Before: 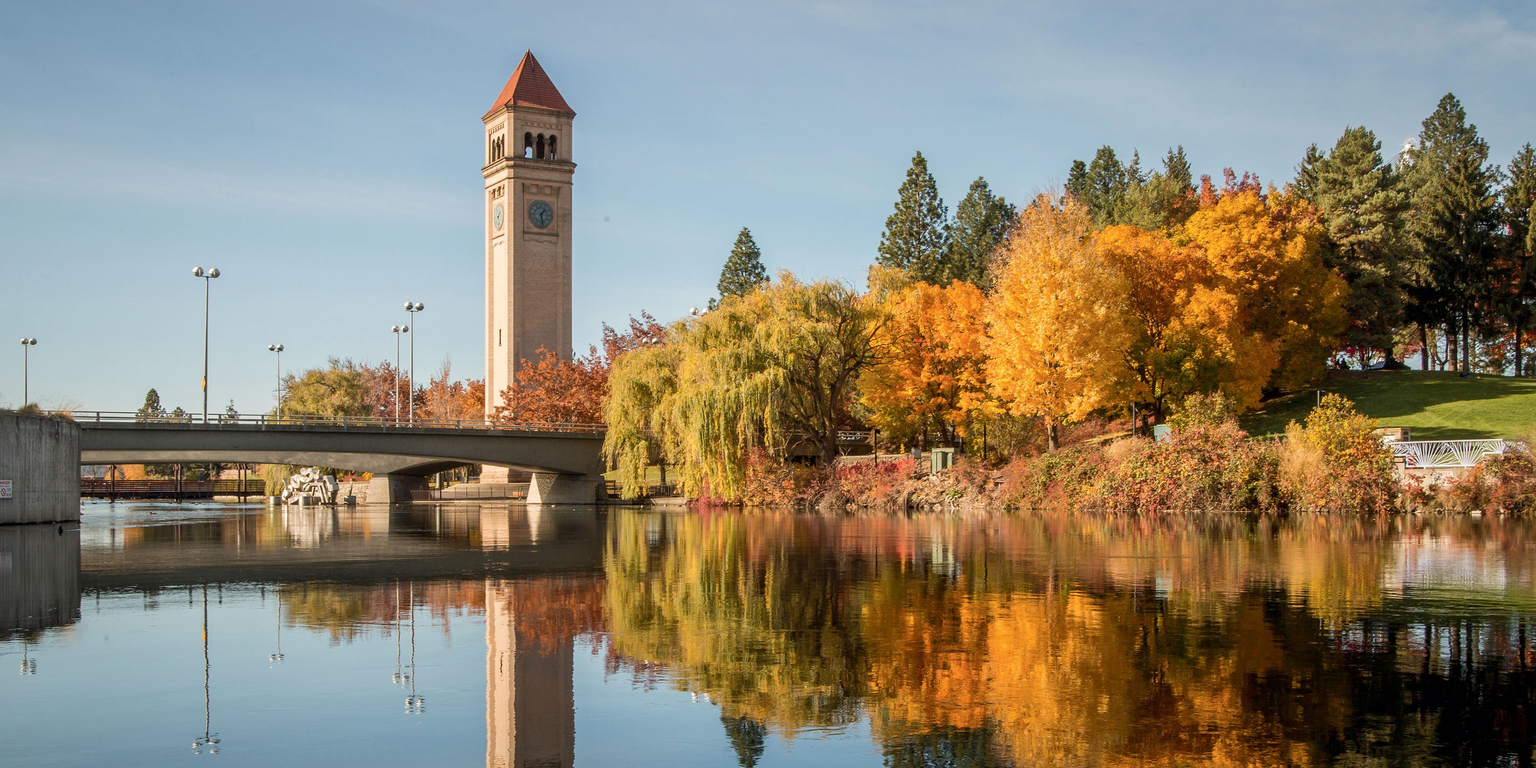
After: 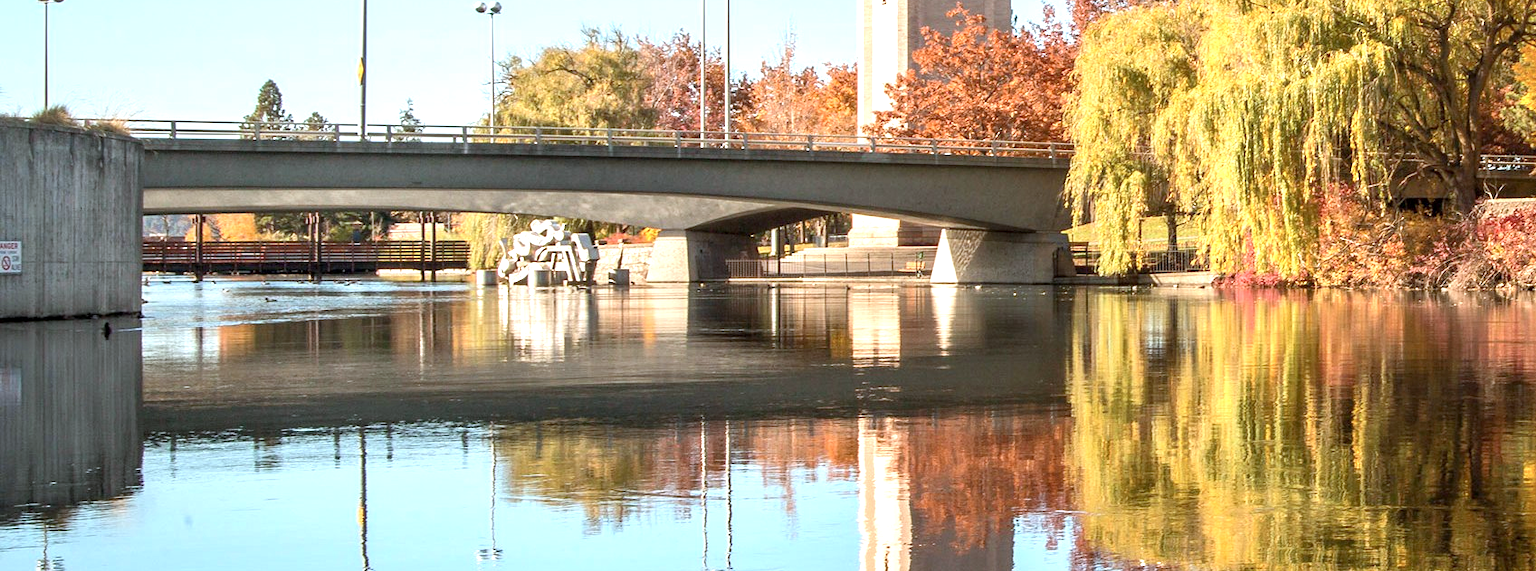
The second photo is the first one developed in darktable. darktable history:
exposure: black level correction 0.001, exposure 0.964 EV, compensate highlight preservation false
crop: top 44.743%, right 43.411%, bottom 13.157%
color correction: highlights a* -4.01, highlights b* -10.94
